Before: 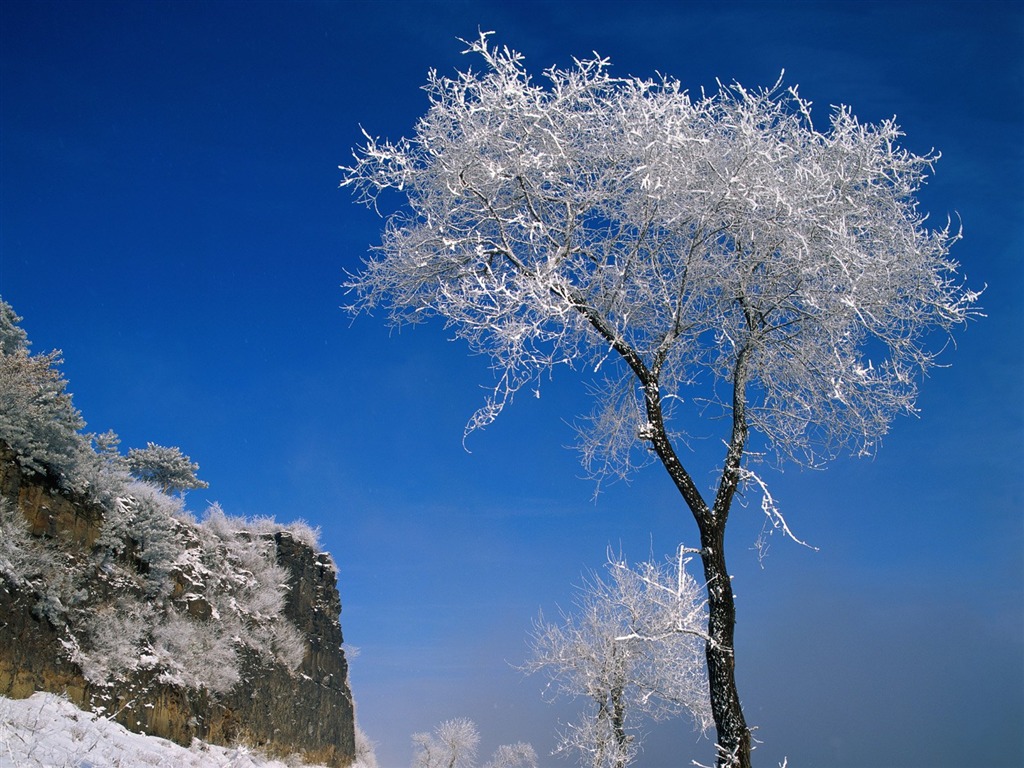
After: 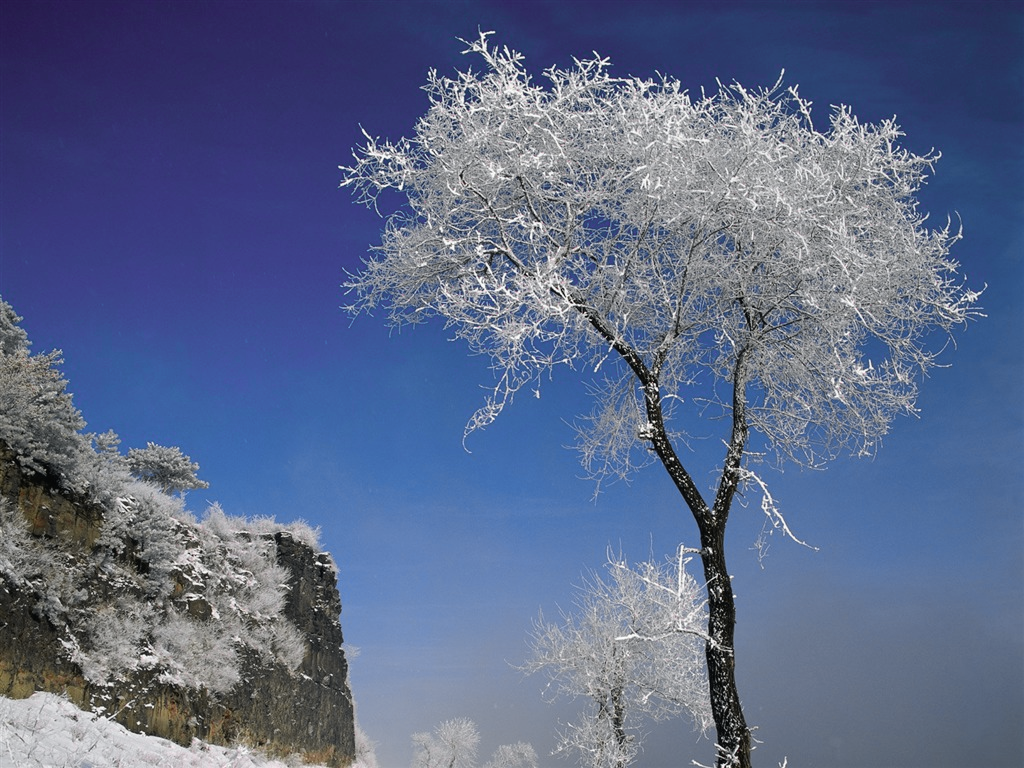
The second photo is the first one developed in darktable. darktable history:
tone curve: curves: ch0 [(0, 0.012) (0.036, 0.035) (0.274, 0.288) (0.504, 0.536) (0.844, 0.84) (1, 0.983)]; ch1 [(0, 0) (0.389, 0.403) (0.462, 0.486) (0.499, 0.498) (0.511, 0.502) (0.536, 0.547) (0.567, 0.588) (0.626, 0.645) (0.749, 0.781) (1, 1)]; ch2 [(0, 0) (0.457, 0.486) (0.5, 0.5) (0.56, 0.551) (0.615, 0.607) (0.704, 0.732) (1, 1)], color space Lab, independent channels, preserve colors none
